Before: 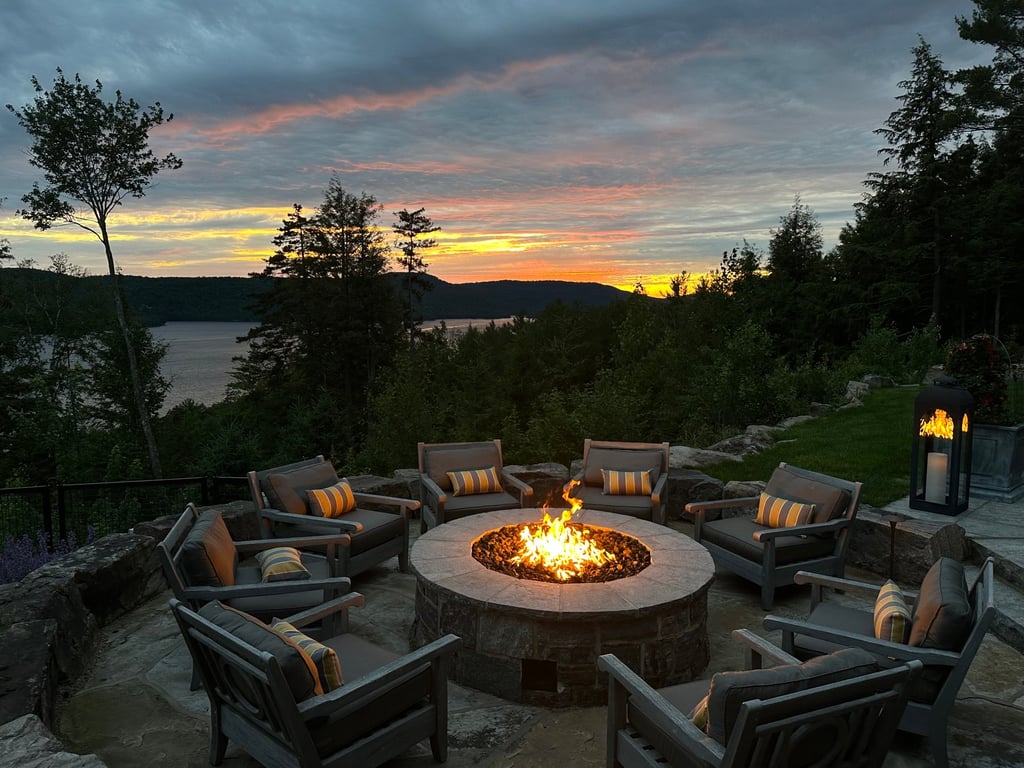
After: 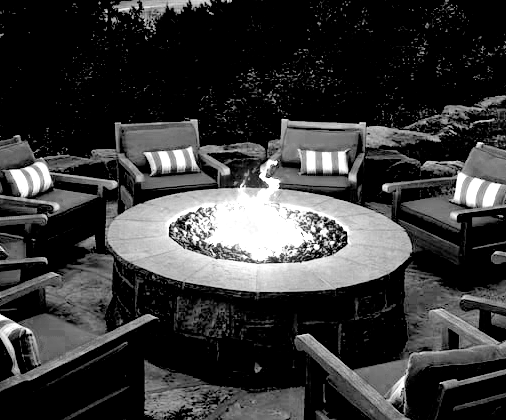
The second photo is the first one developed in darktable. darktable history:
filmic rgb: black relative exposure -7.75 EV, white relative exposure 4.4 EV, threshold 3 EV, target black luminance 0%, hardness 3.76, latitude 50.51%, contrast 1.074, highlights saturation mix 10%, shadows ↔ highlights balance -0.22%, color science v4 (2020), enable highlight reconstruction true
exposure: black level correction 0.016, exposure 1.774 EV, compensate highlight preservation false
color balance rgb: perceptual saturation grading › global saturation -27.94%, hue shift -2.27°, contrast -21.26%
crop: left 29.672%, top 41.786%, right 20.851%, bottom 3.487%
color zones: curves: ch0 [(0, 0.554) (0.146, 0.662) (0.293, 0.86) (0.503, 0.774) (0.637, 0.106) (0.74, 0.072) (0.866, 0.488) (0.998, 0.569)]; ch1 [(0, 0) (0.143, 0) (0.286, 0) (0.429, 0) (0.571, 0) (0.714, 0) (0.857, 0)]
